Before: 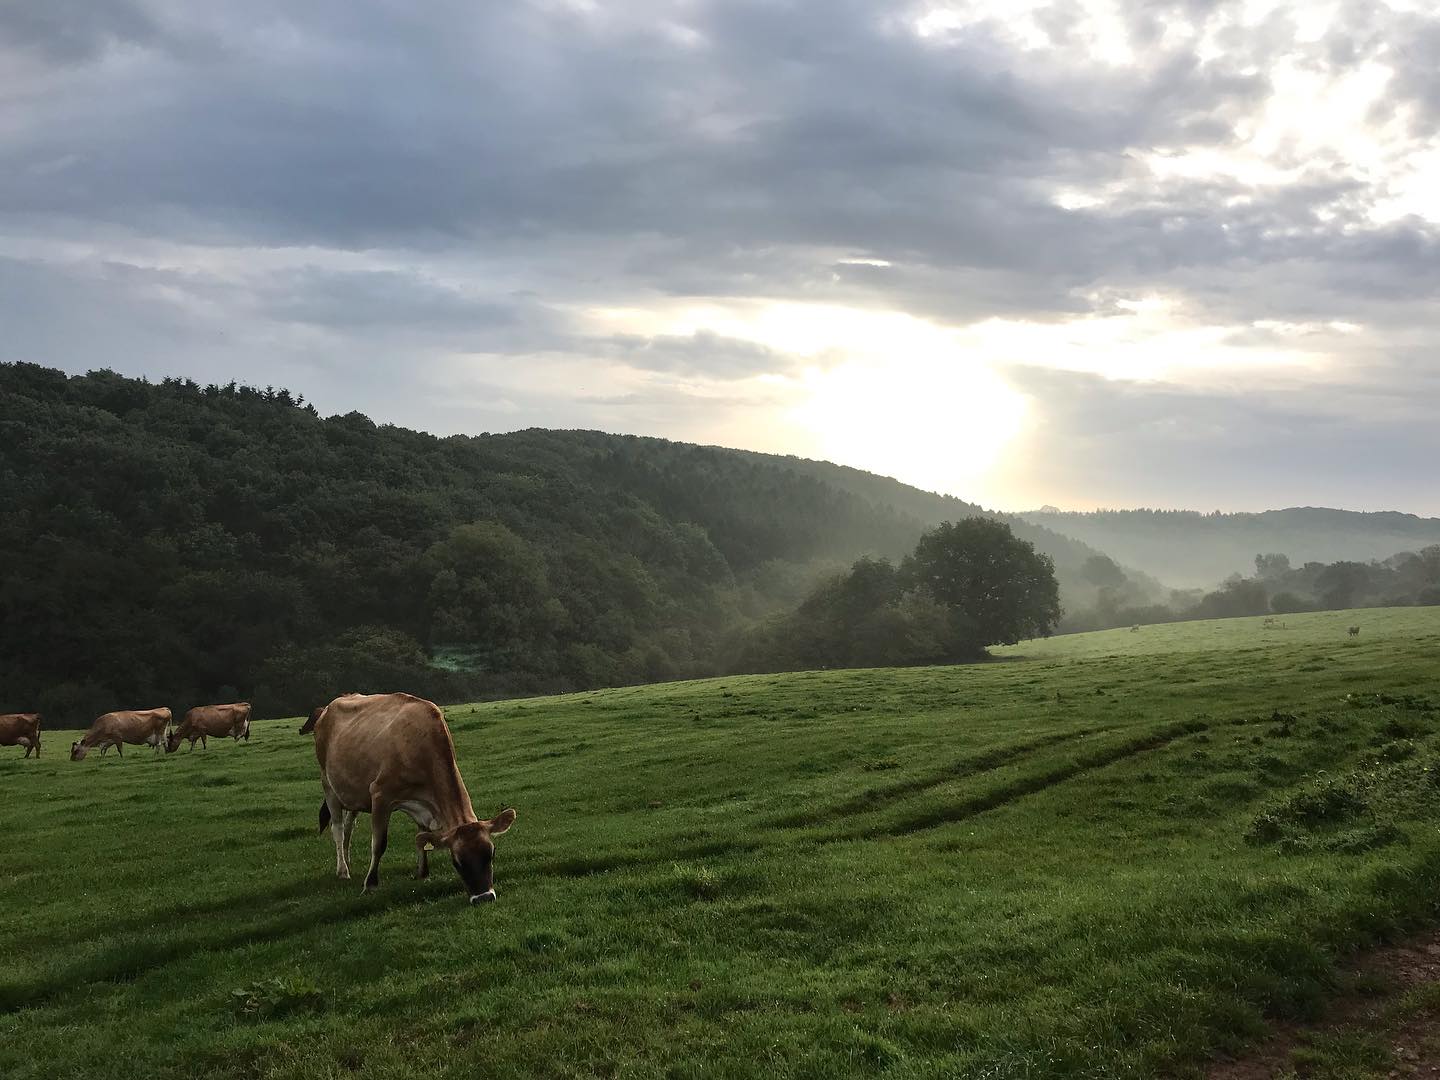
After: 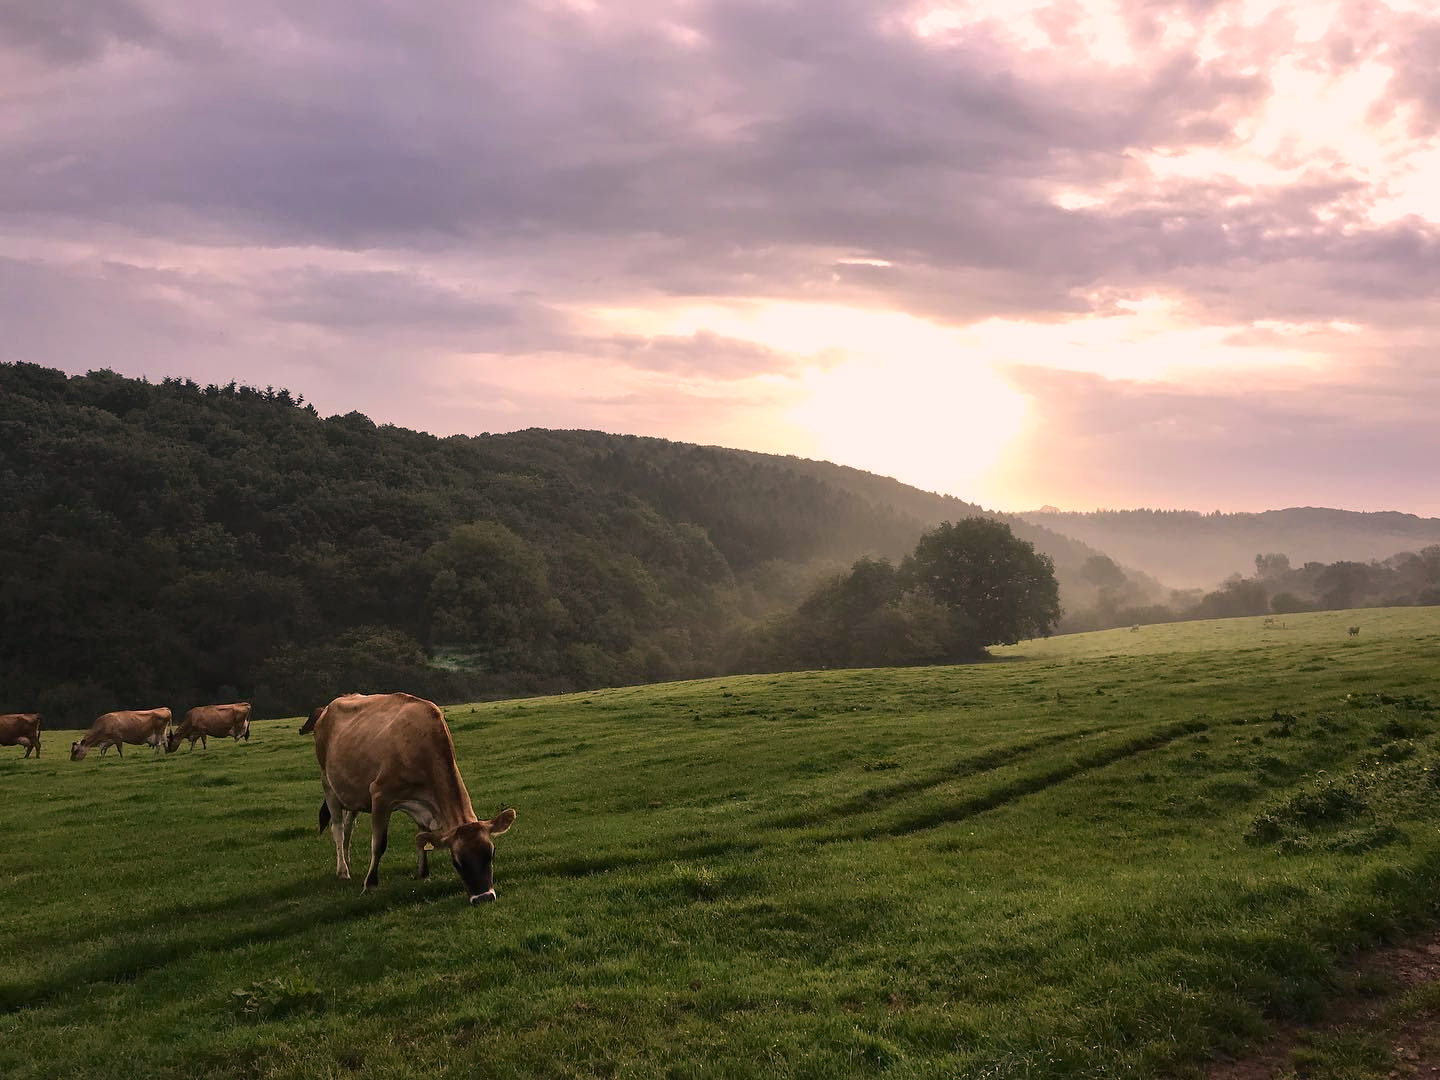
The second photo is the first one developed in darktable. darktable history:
color calibration: illuminant custom, x 0.368, y 0.373, temperature 4330.32 K
color correction: highlights a* 21.88, highlights b* 22.25
